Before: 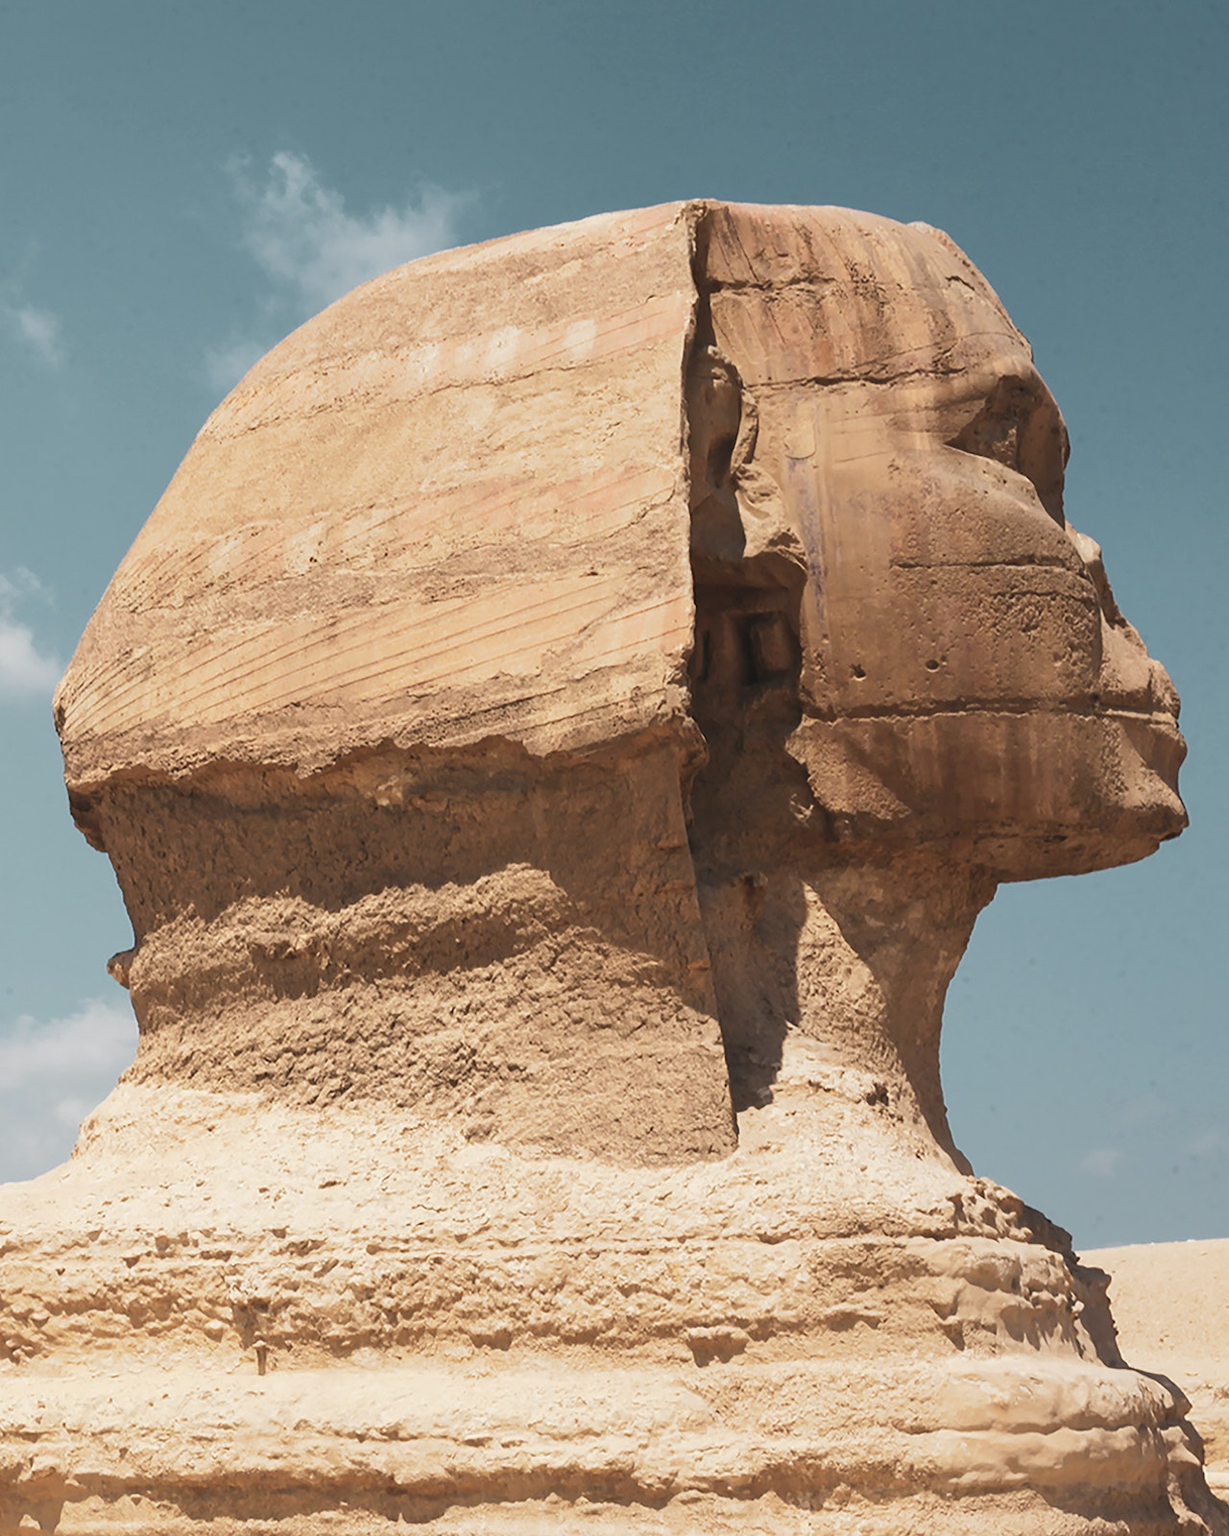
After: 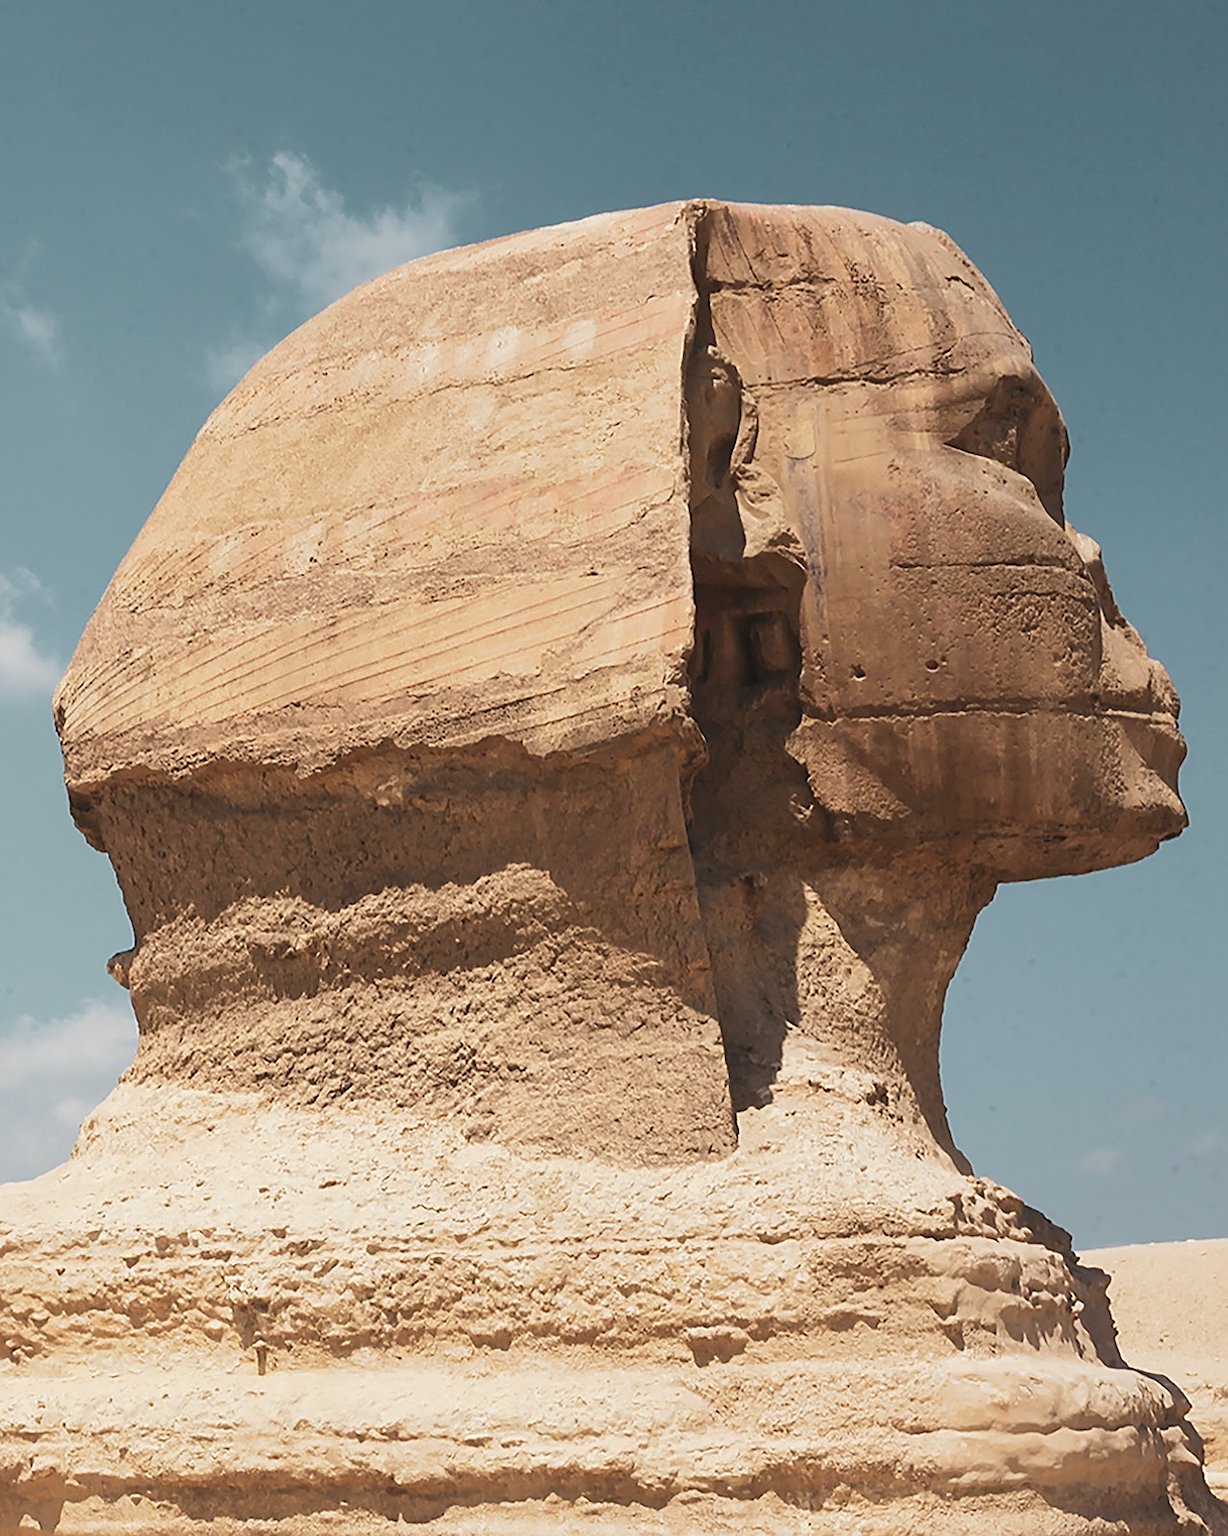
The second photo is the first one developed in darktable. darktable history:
tone equalizer: on, module defaults
exposure: exposure -0.041 EV, compensate highlight preservation false
sharpen: on, module defaults
